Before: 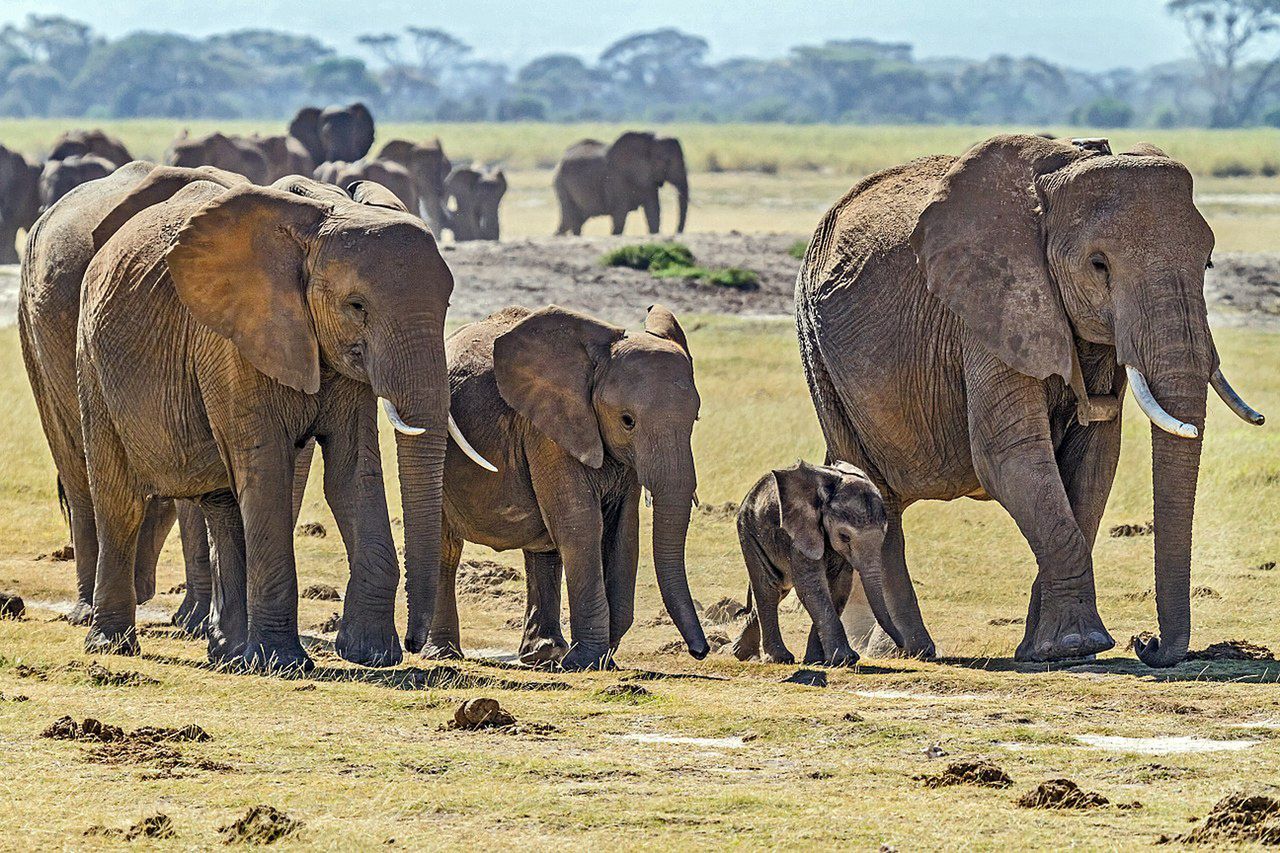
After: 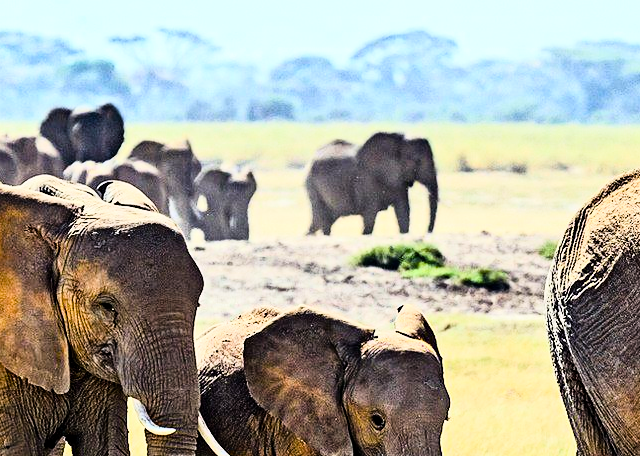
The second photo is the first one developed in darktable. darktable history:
exposure: black level correction 0.006, exposure -0.226 EV, compensate highlight preservation false
rgb curve: curves: ch0 [(0, 0) (0.21, 0.15) (0.24, 0.21) (0.5, 0.75) (0.75, 0.96) (0.89, 0.99) (1, 1)]; ch1 [(0, 0.02) (0.21, 0.13) (0.25, 0.2) (0.5, 0.67) (0.75, 0.9) (0.89, 0.97) (1, 1)]; ch2 [(0, 0.02) (0.21, 0.13) (0.25, 0.2) (0.5, 0.67) (0.75, 0.9) (0.89, 0.97) (1, 1)], compensate middle gray true
crop: left 19.556%, right 30.401%, bottom 46.458%
color balance rgb: perceptual saturation grading › global saturation 20%, perceptual saturation grading › highlights -25%, perceptual saturation grading › shadows 25%
